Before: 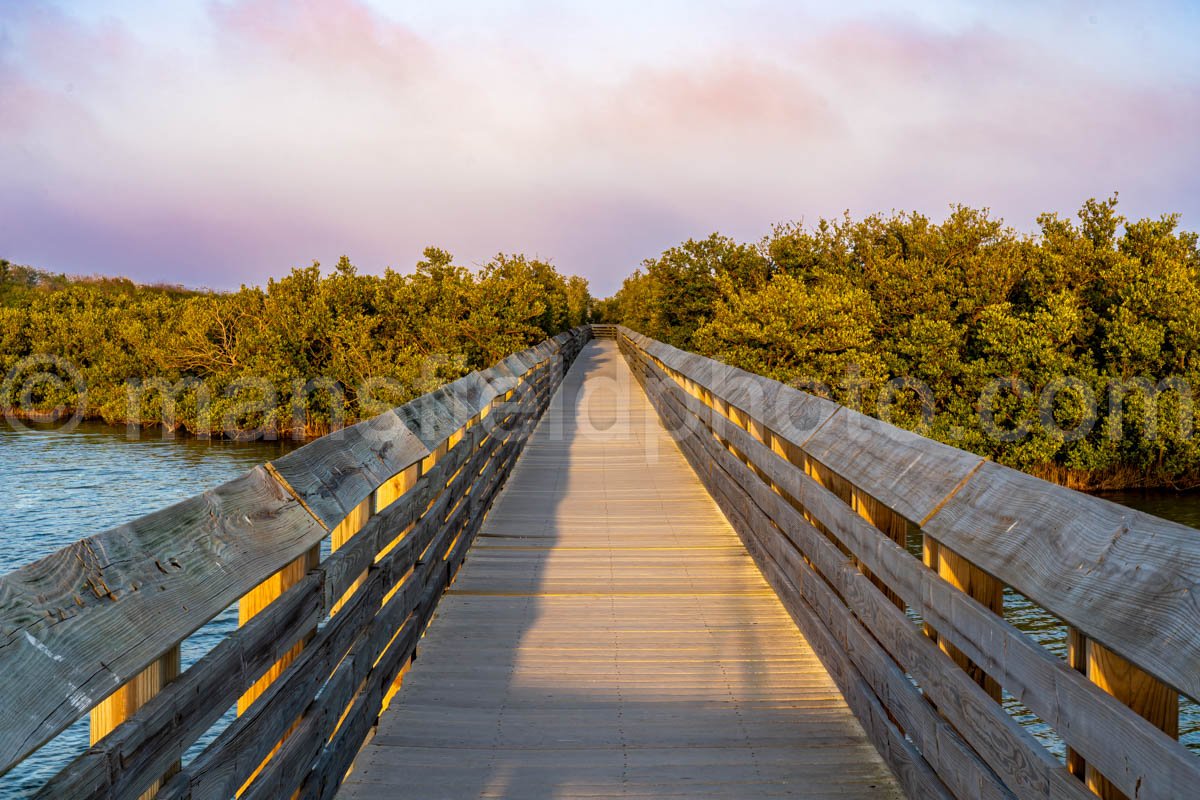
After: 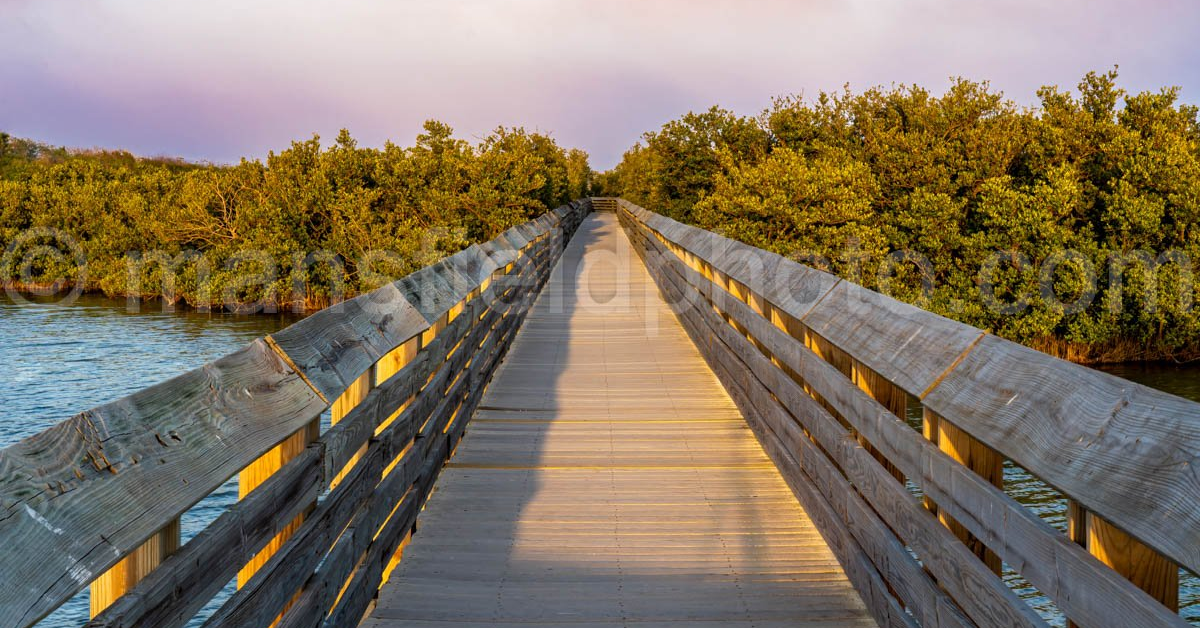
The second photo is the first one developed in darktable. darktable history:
crop and rotate: top 15.949%, bottom 5.452%
